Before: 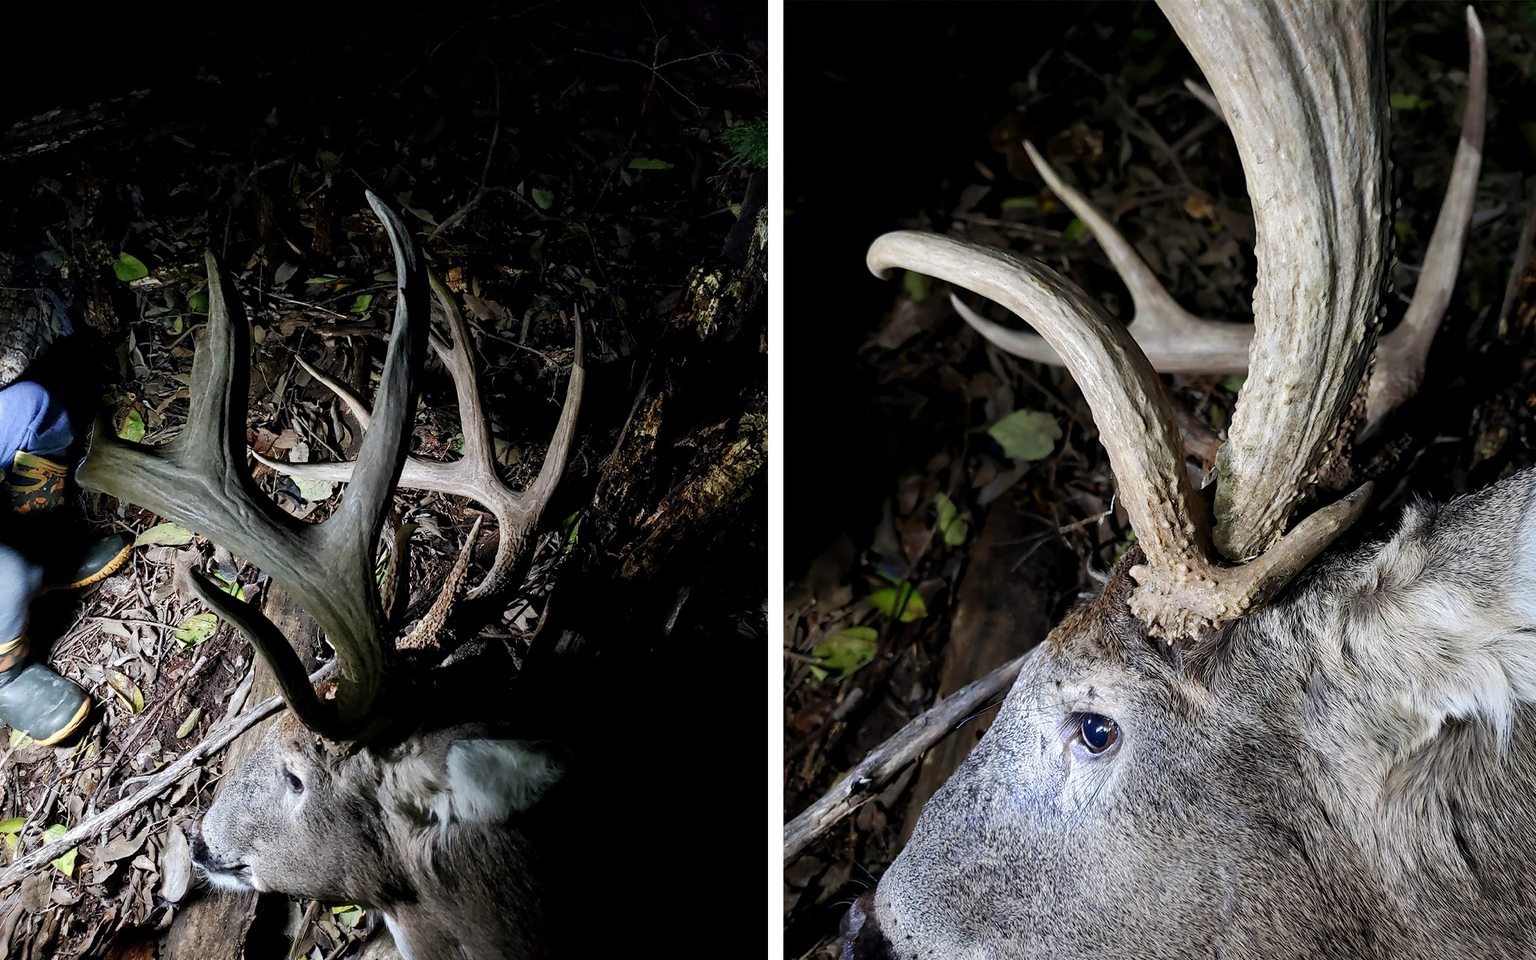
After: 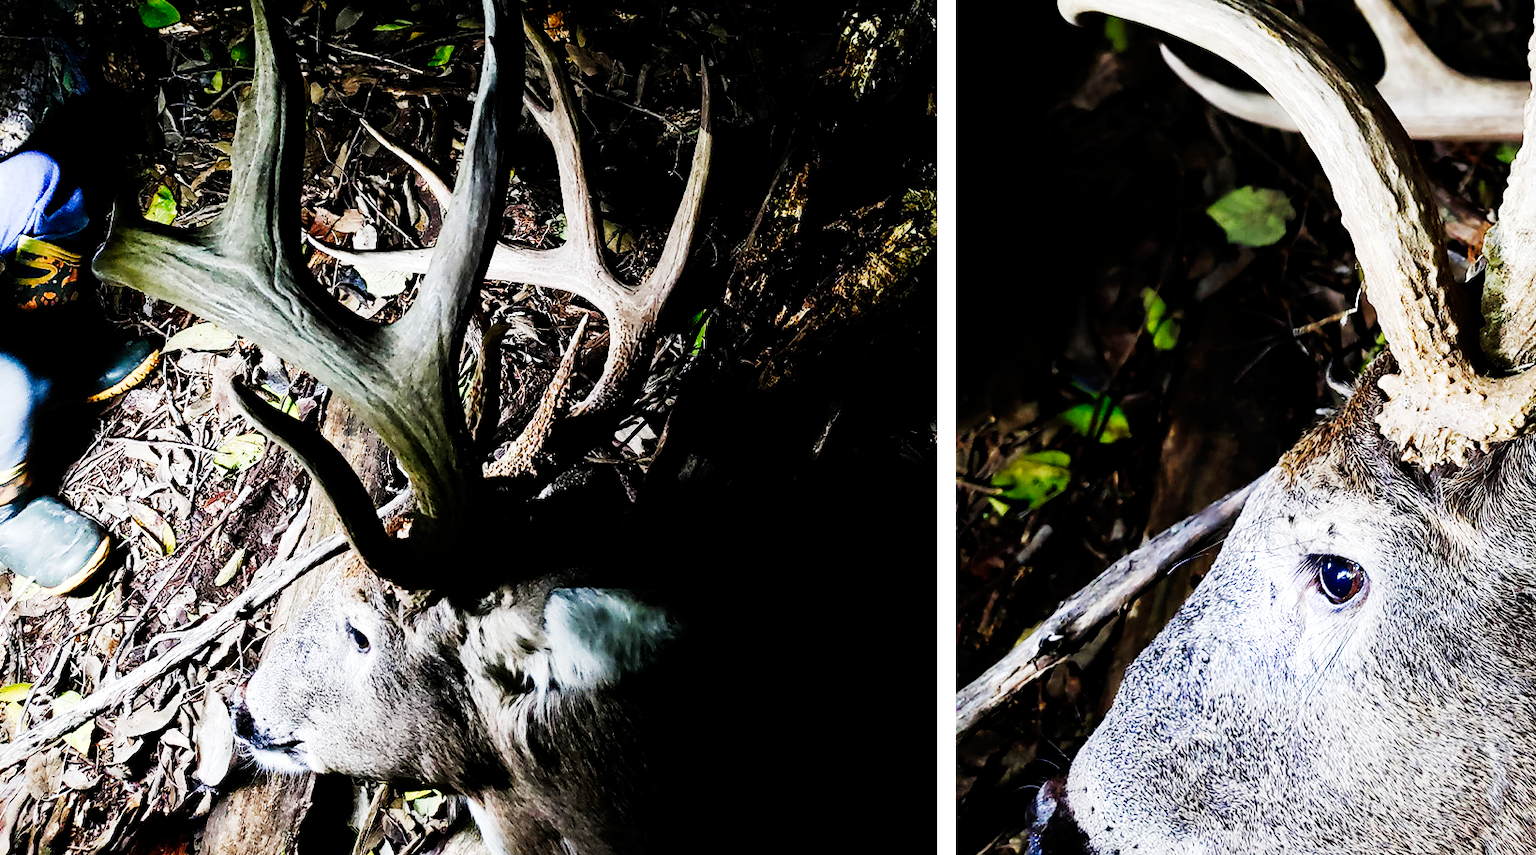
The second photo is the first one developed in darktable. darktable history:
local contrast: mode bilateral grid, contrast 19, coarseness 51, detail 120%, midtone range 0.2
tone curve: curves: ch0 [(0, 0) (0.16, 0.055) (0.506, 0.762) (1, 1.024)], preserve colors none
crop: top 26.909%, right 18.027%
exposure: compensate highlight preservation false
color balance rgb: perceptual saturation grading › global saturation 0.818%
